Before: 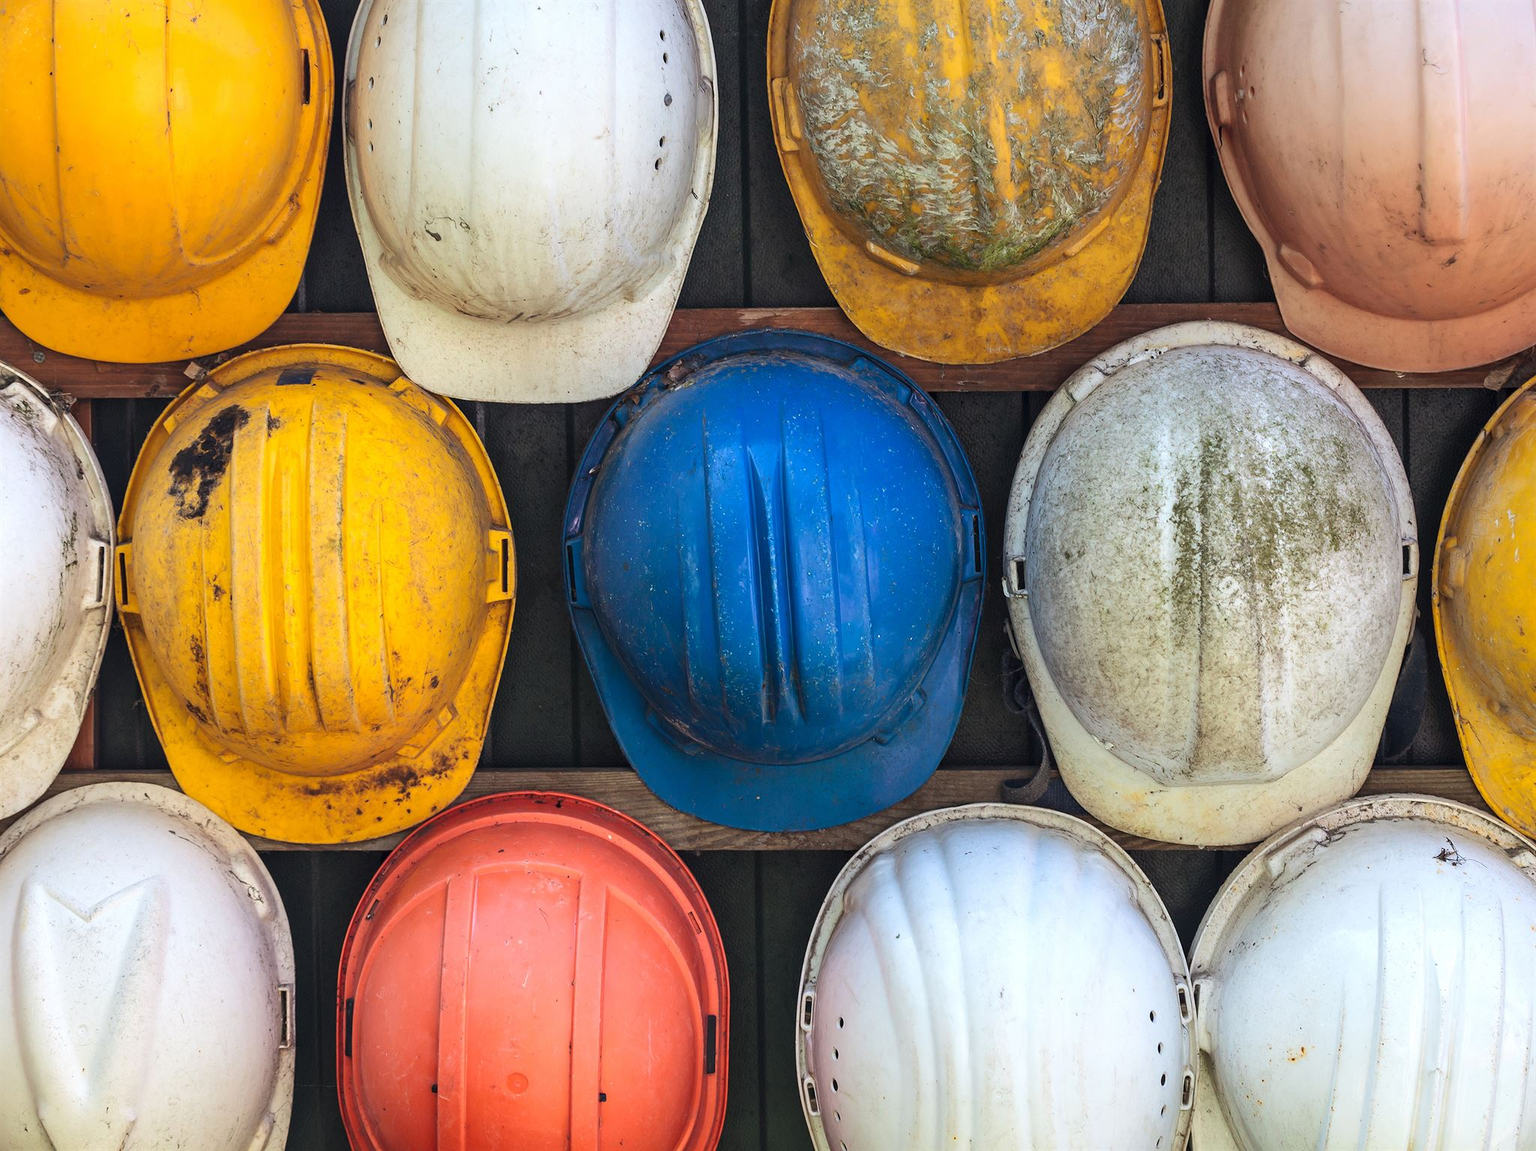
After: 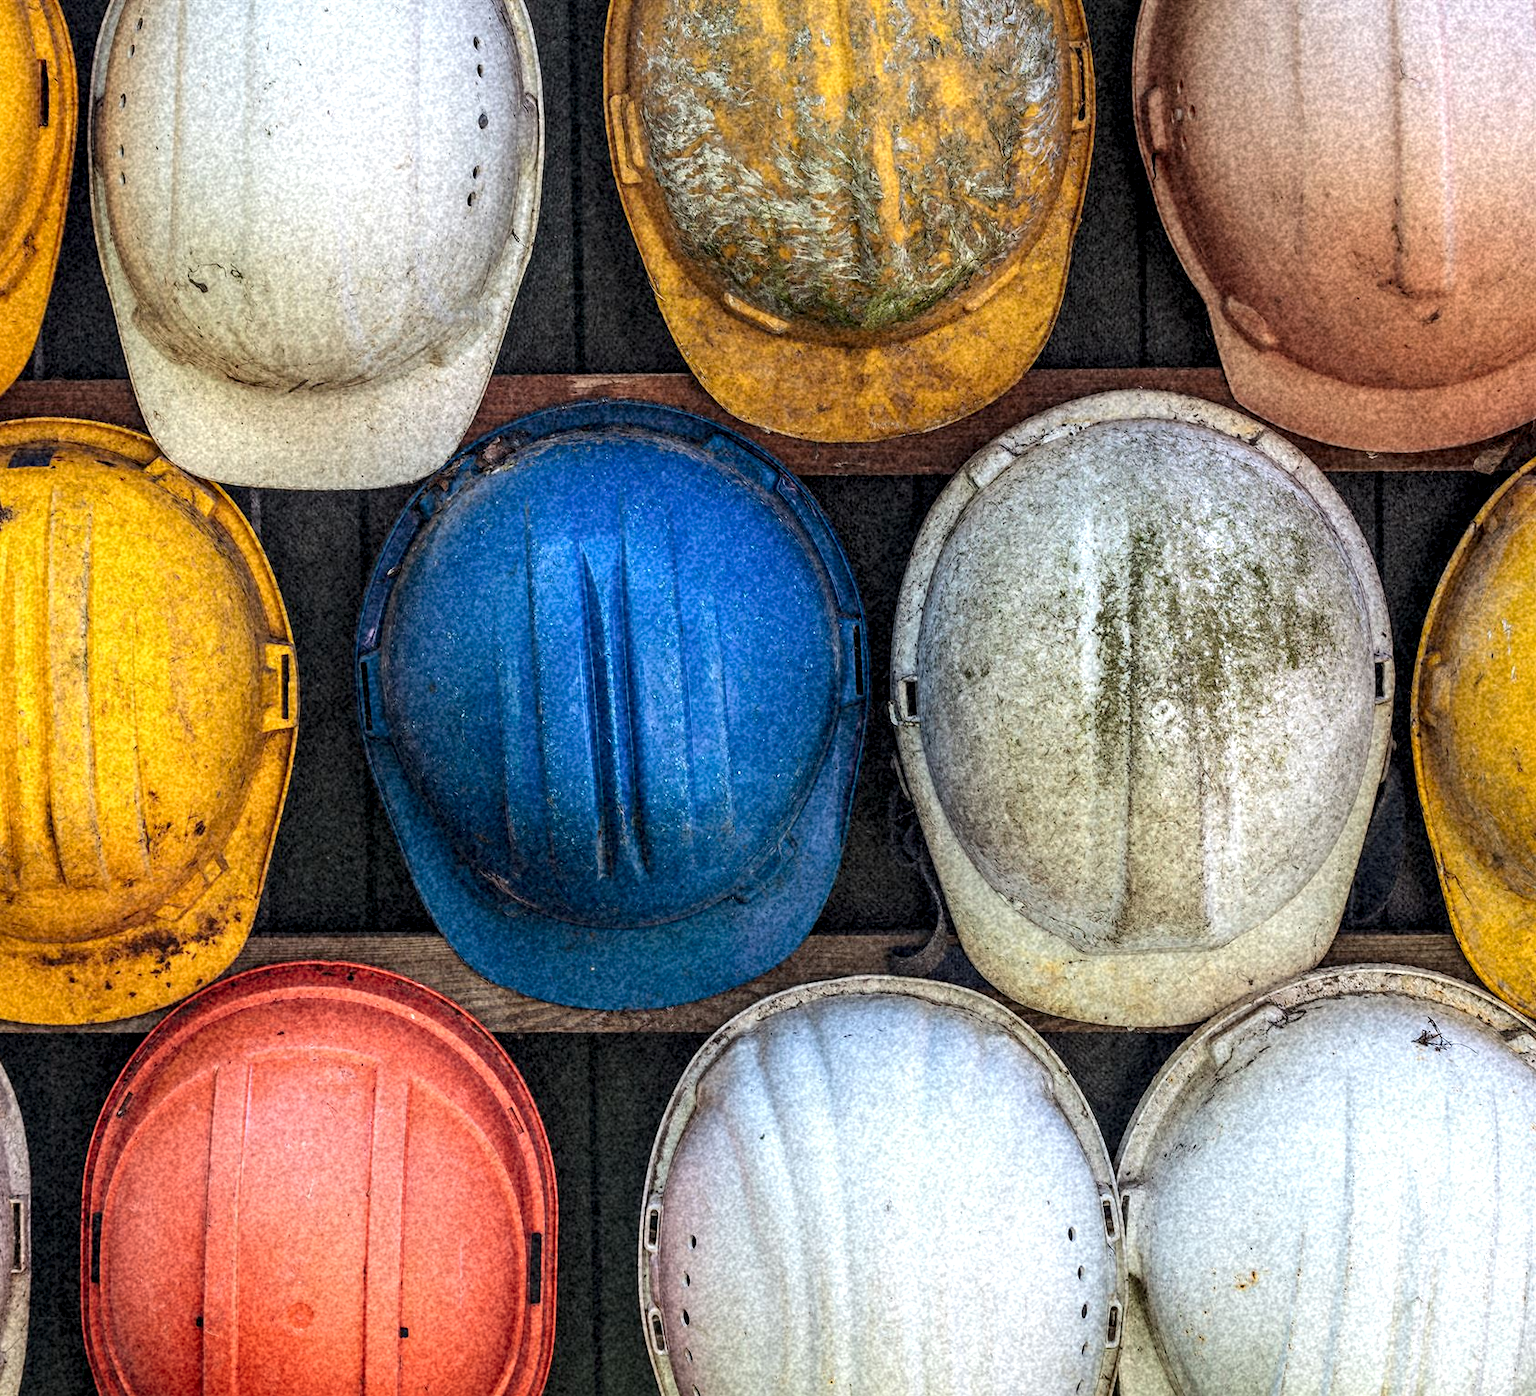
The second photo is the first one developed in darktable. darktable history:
crop: left 17.582%, bottom 0.031%
grain: coarseness 46.9 ISO, strength 50.21%, mid-tones bias 0%
local contrast: highlights 20%, detail 150%
